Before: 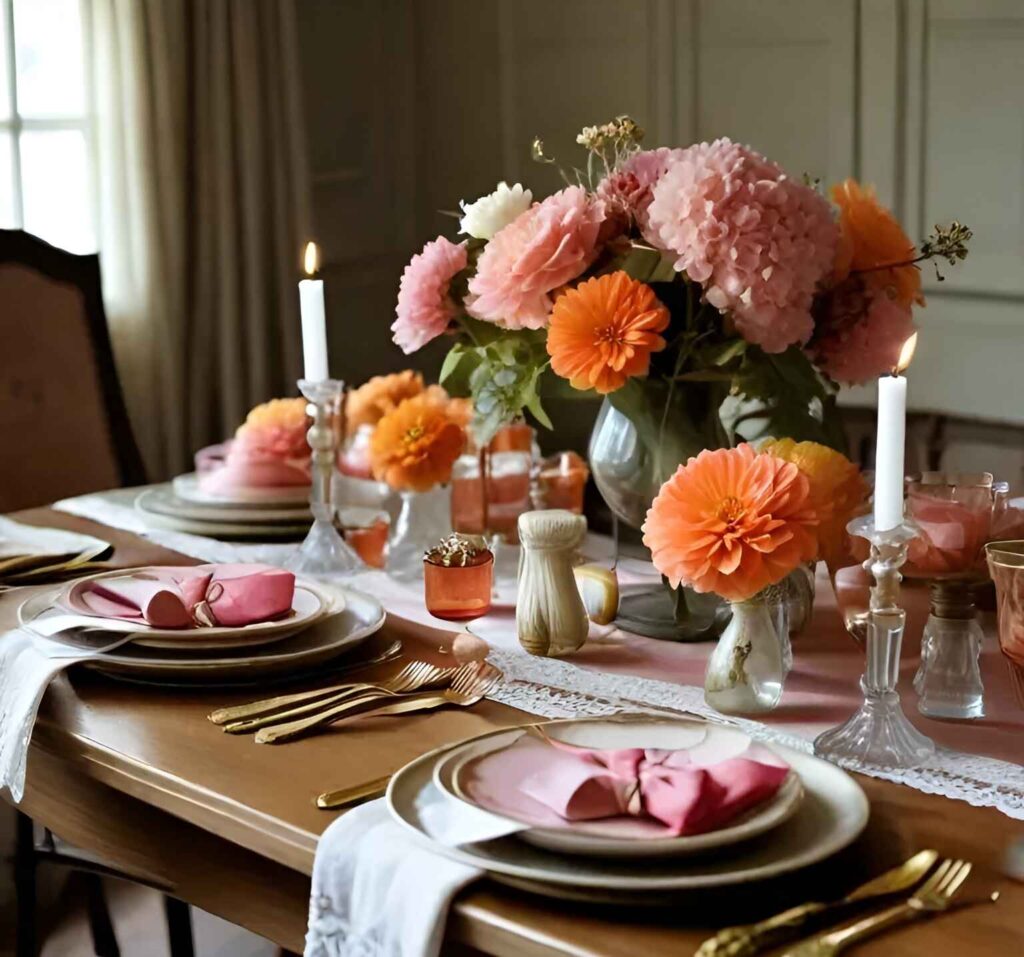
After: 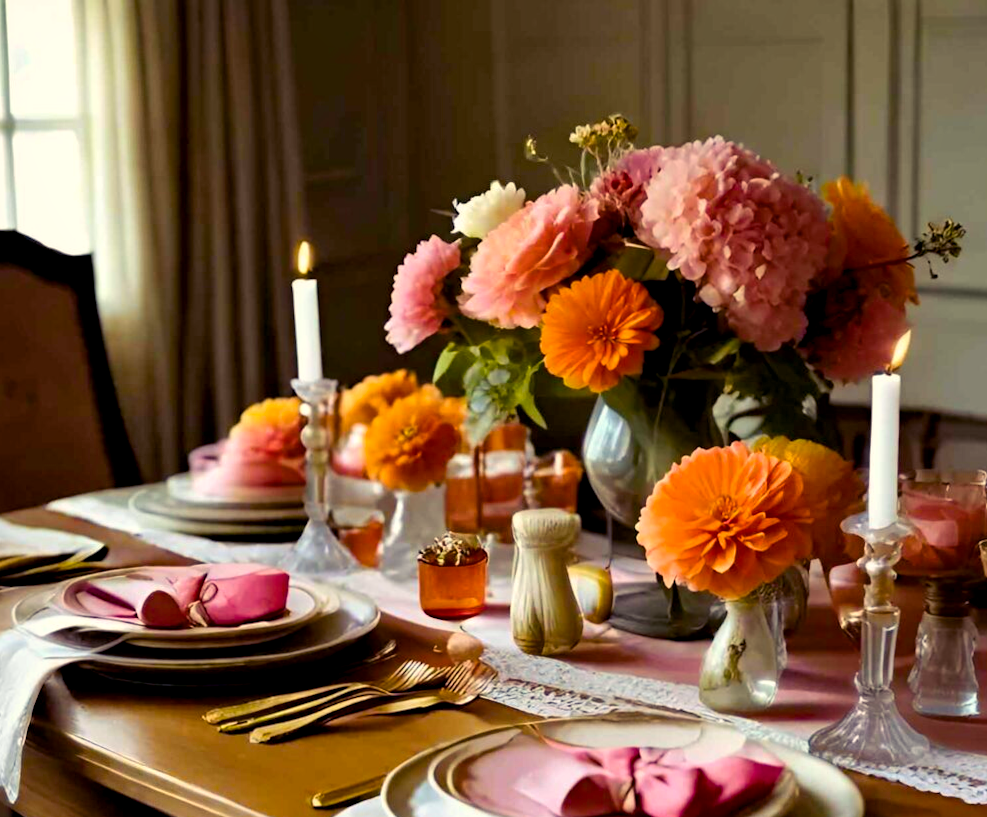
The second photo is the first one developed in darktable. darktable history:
color balance rgb: shadows lift › luminance -21.55%, shadows lift › chroma 8.852%, shadows lift › hue 284.39°, highlights gain › chroma 3.066%, highlights gain › hue 75.86°, global offset › luminance -0.368%, perceptual saturation grading › global saturation 19.957%, global vibrance 45.328%
local contrast: mode bilateral grid, contrast 19, coarseness 50, detail 128%, midtone range 0.2
crop and rotate: angle 0.166°, left 0.436%, right 2.794%, bottom 14.281%
